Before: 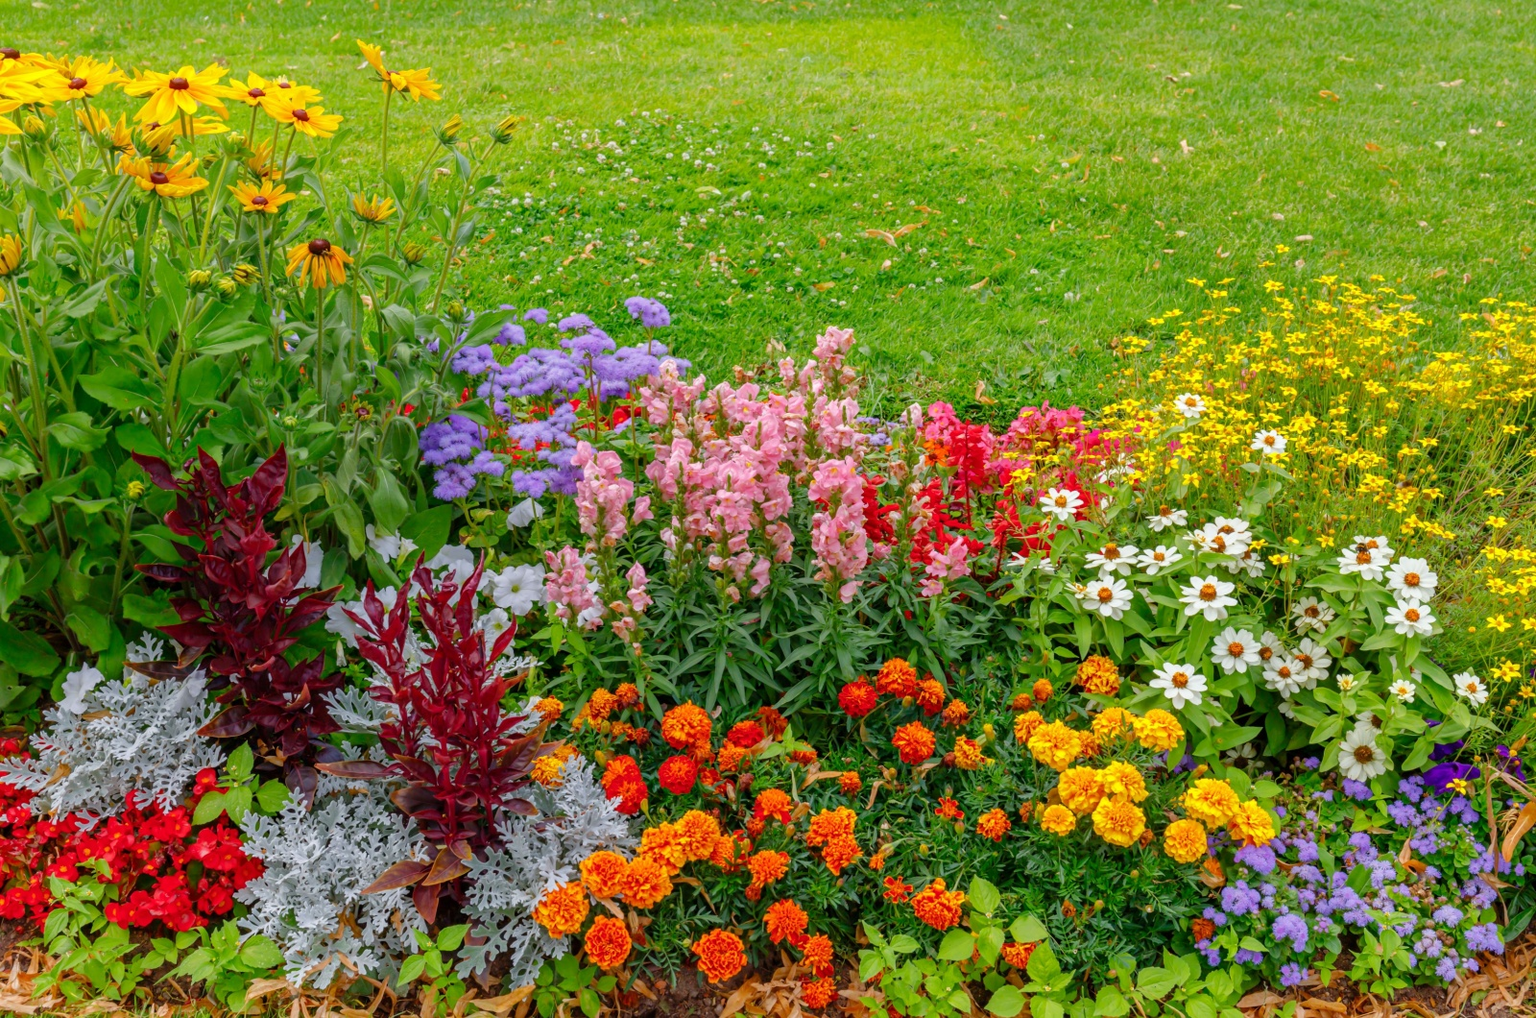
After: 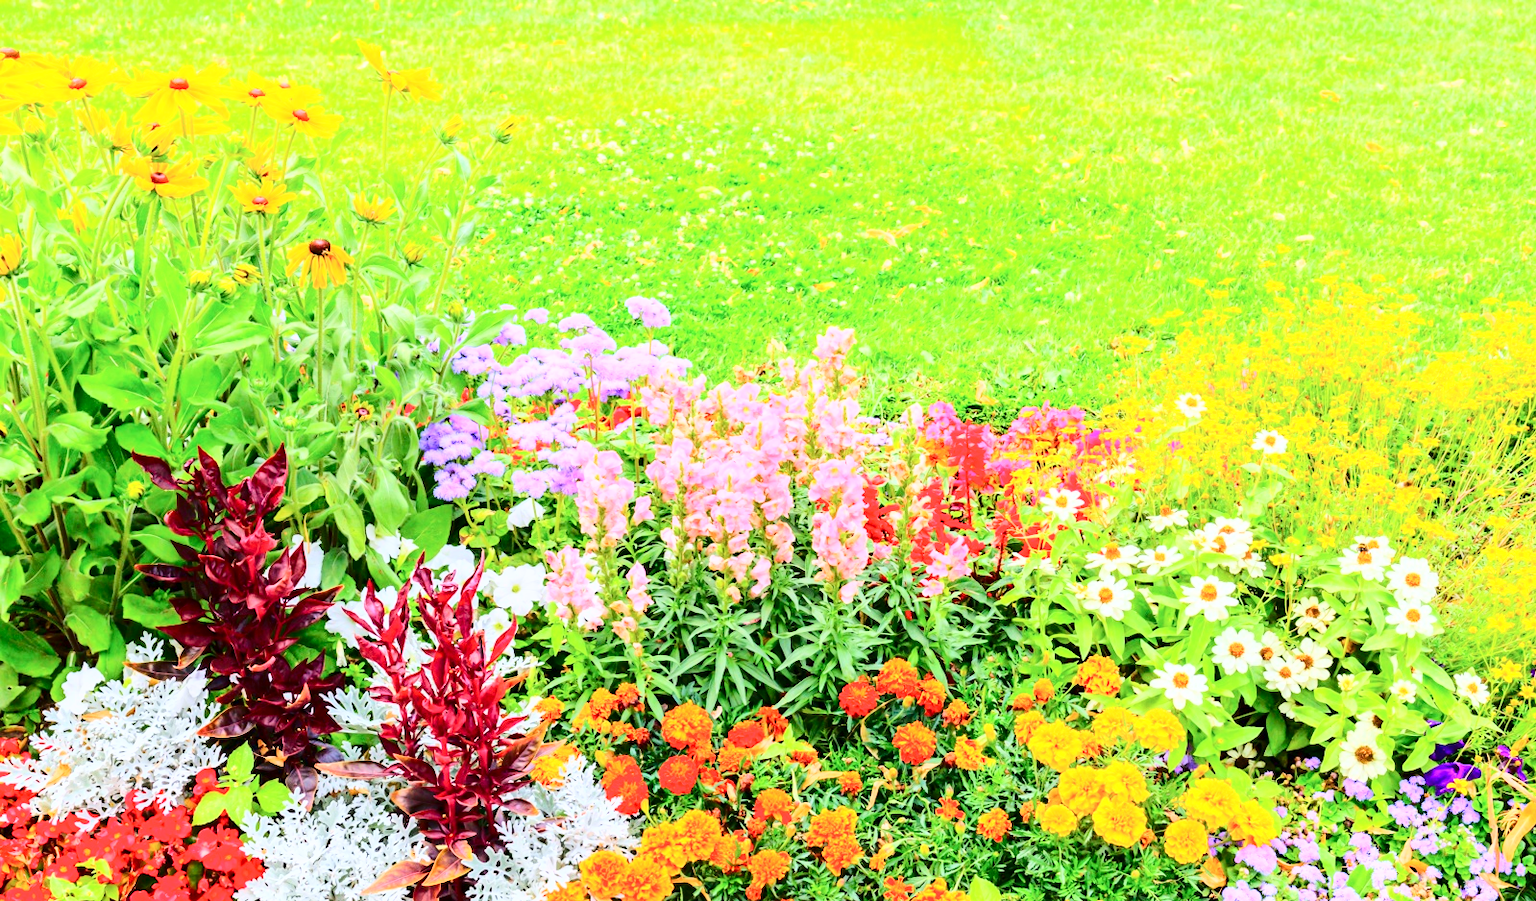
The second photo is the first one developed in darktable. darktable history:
contrast brightness saturation: contrast 0.28
crop and rotate: top 0%, bottom 11.49%
exposure: exposure 0.781 EV, compensate highlight preservation false
base curve: curves: ch0 [(0, 0) (0.025, 0.046) (0.112, 0.277) (0.467, 0.74) (0.814, 0.929) (1, 0.942)]
